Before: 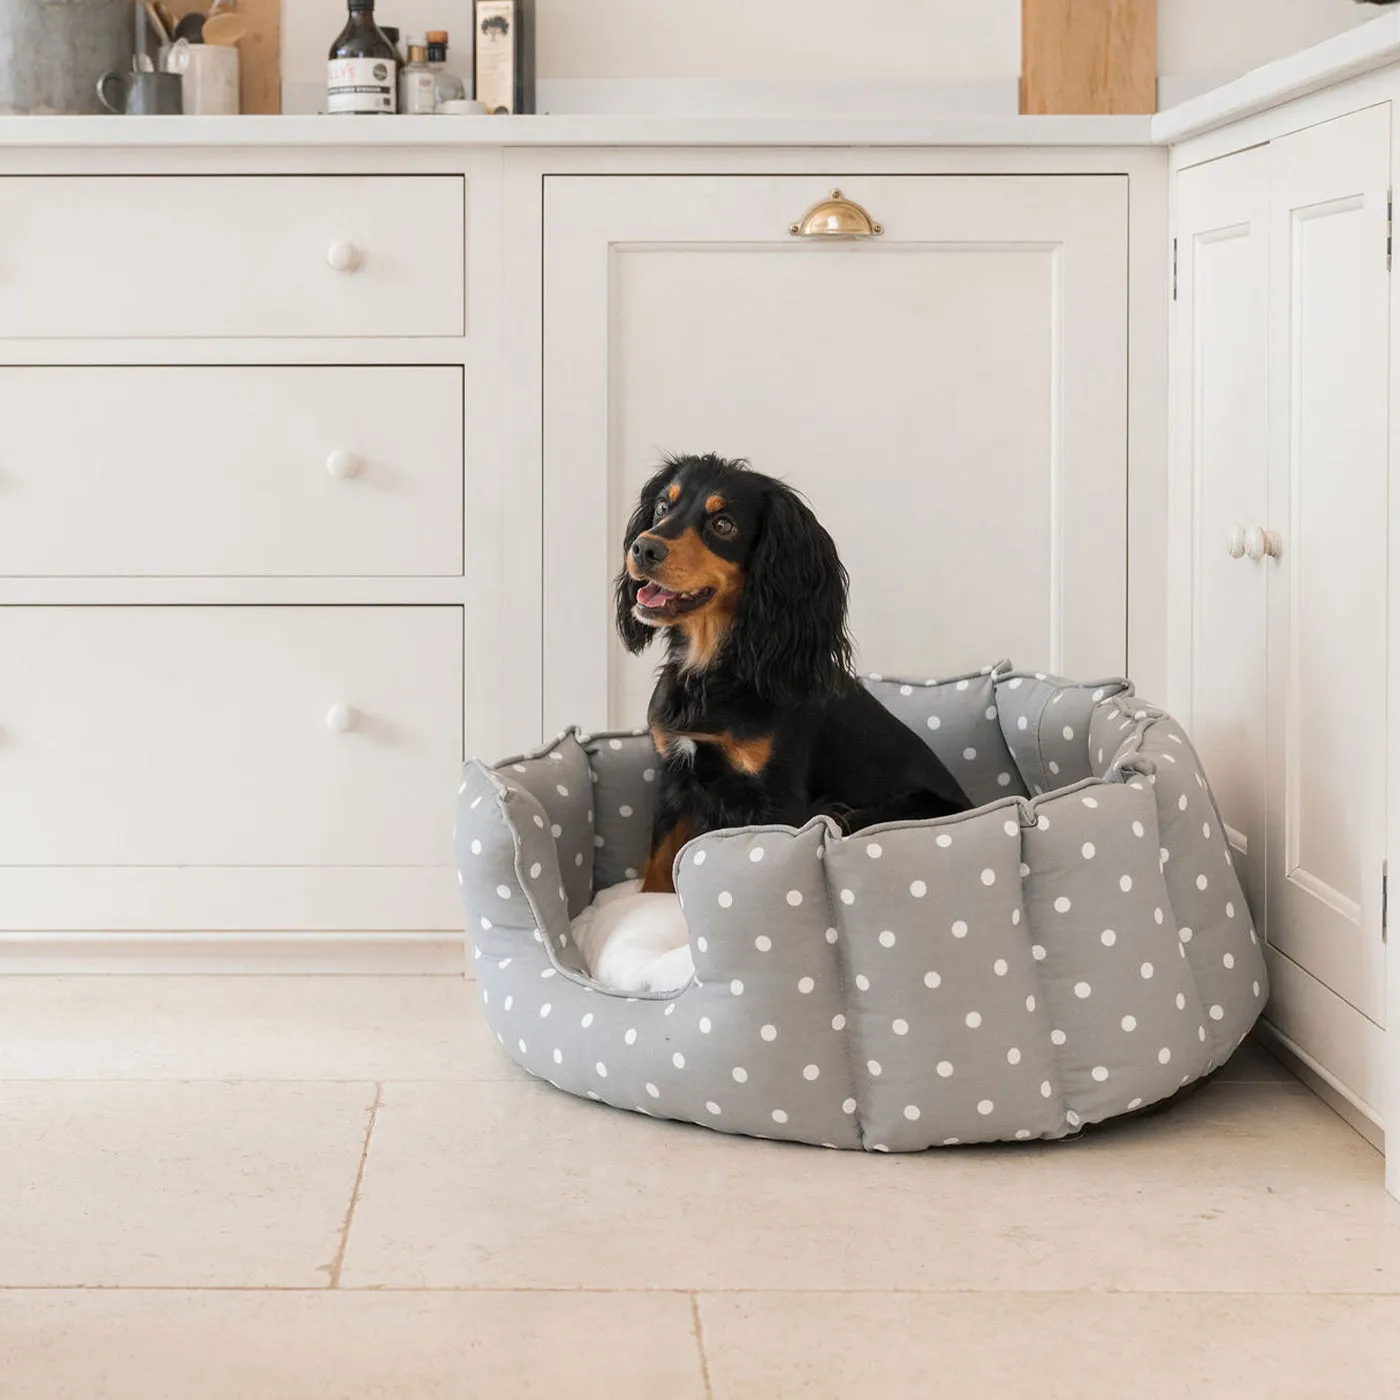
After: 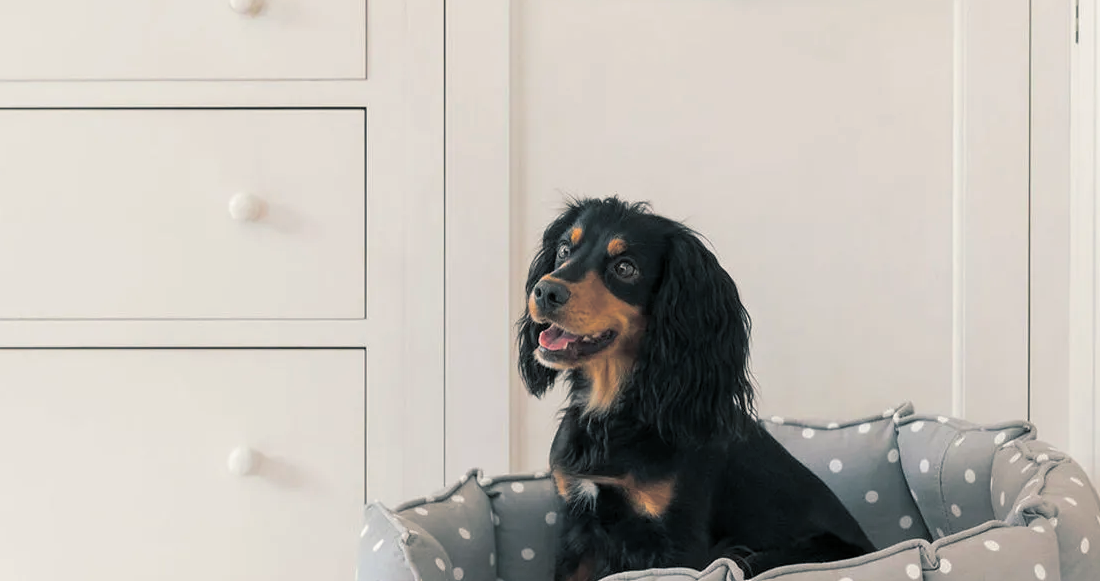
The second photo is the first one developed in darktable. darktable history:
split-toning: shadows › hue 205.2°, shadows › saturation 0.29, highlights › hue 50.4°, highlights › saturation 0.38, balance -49.9
crop: left 7.036%, top 18.398%, right 14.379%, bottom 40.043%
color balance rgb: perceptual saturation grading › global saturation 35%, perceptual saturation grading › highlights -30%, perceptual saturation grading › shadows 35%, perceptual brilliance grading › global brilliance 3%, perceptual brilliance grading › highlights -3%, perceptual brilliance grading › shadows 3%
